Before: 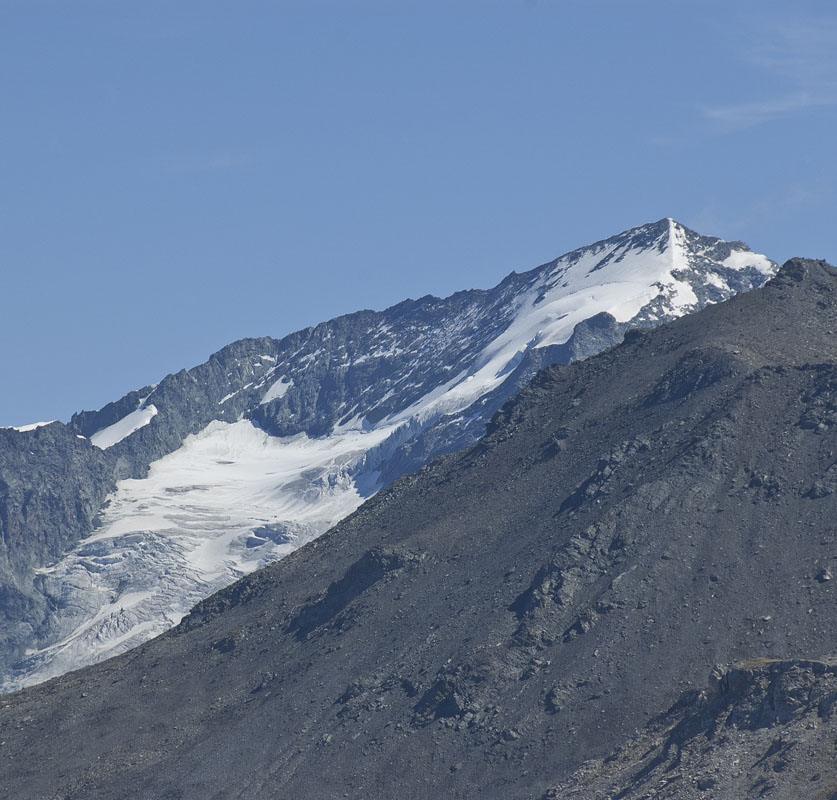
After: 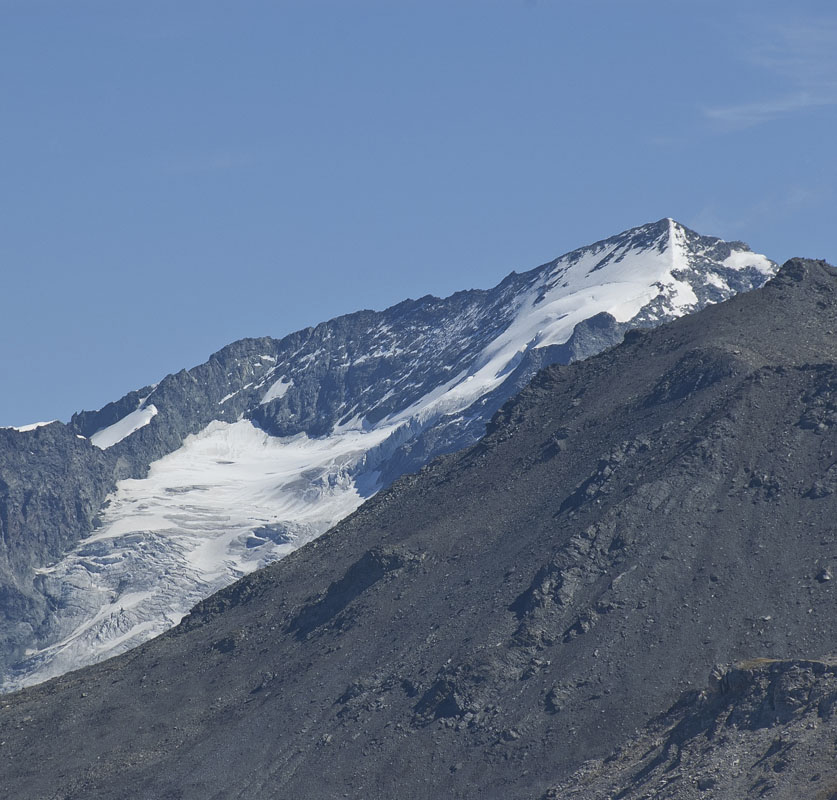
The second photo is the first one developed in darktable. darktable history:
levels: levels [0, 0.51, 1]
